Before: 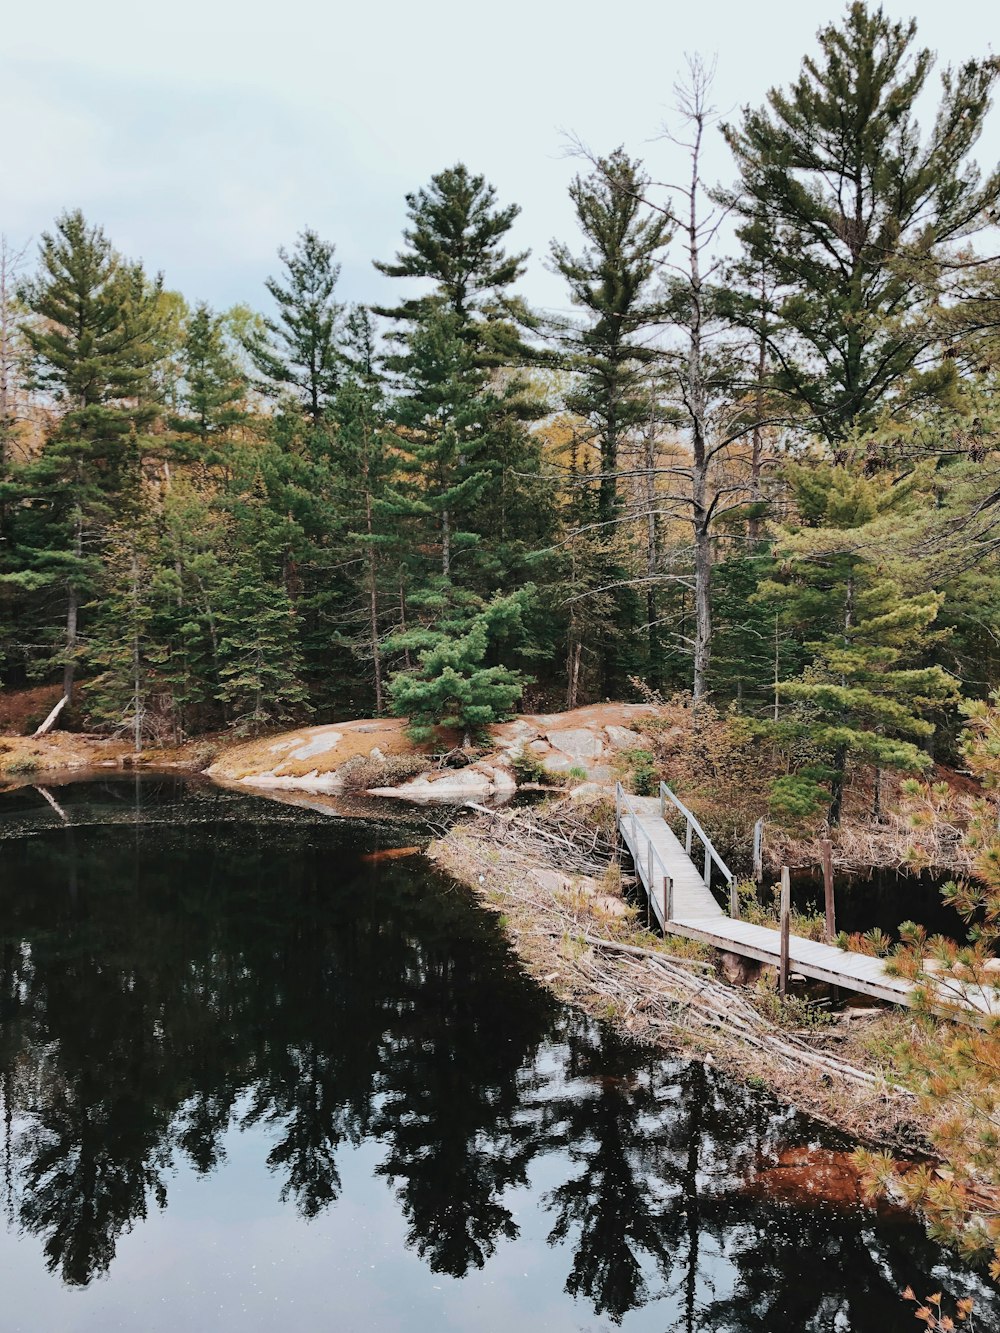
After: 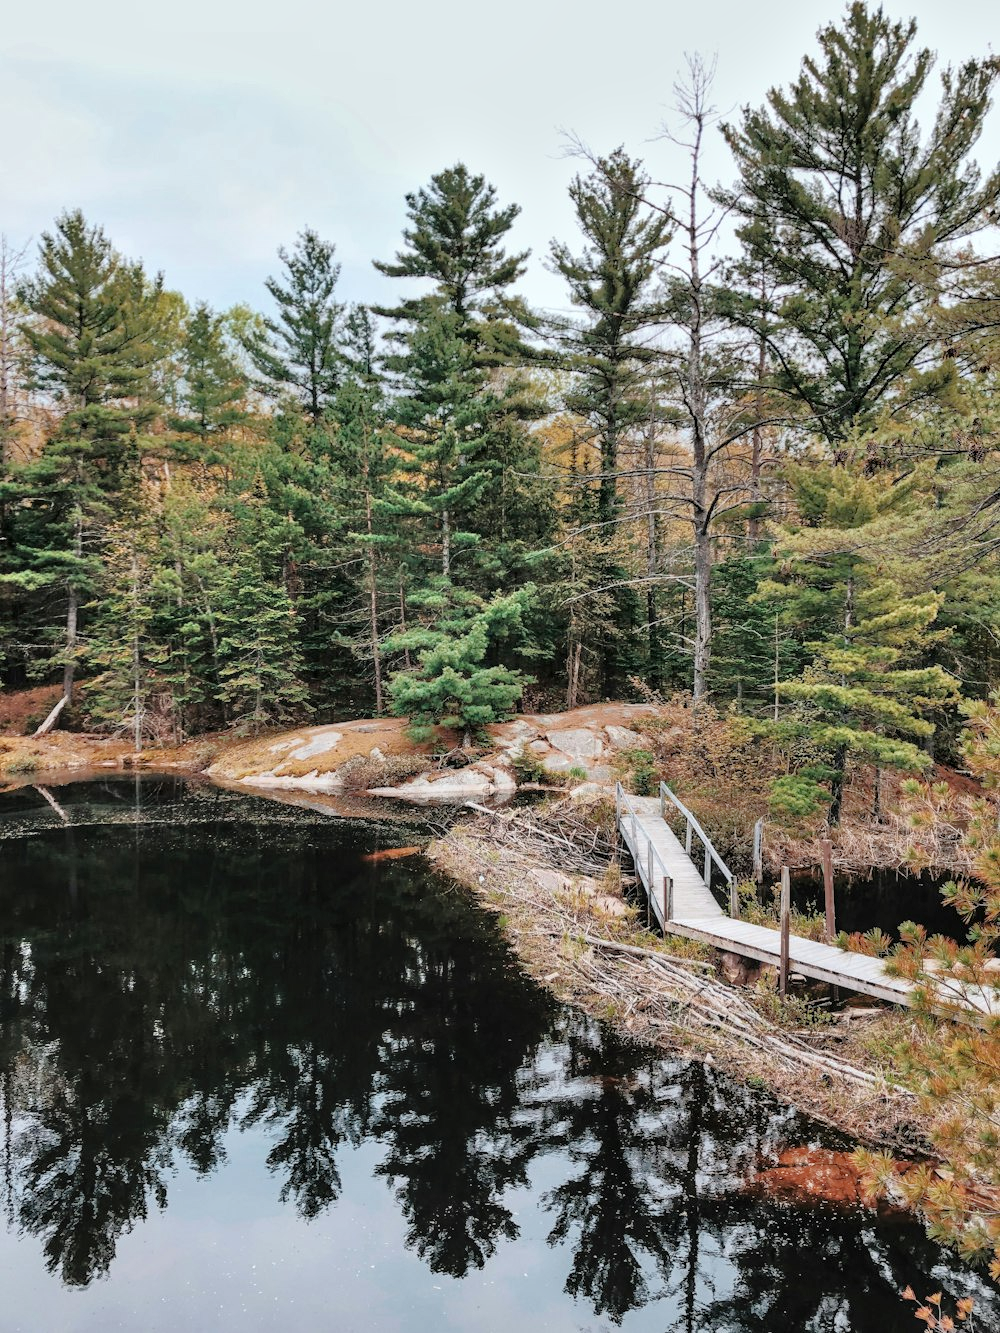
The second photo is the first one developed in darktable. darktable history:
tone equalizer: -8 EV -0.518 EV, -7 EV -0.286 EV, -6 EV -0.072 EV, -5 EV 0.394 EV, -4 EV 0.945 EV, -3 EV 0.787 EV, -2 EV -0.007 EV, -1 EV 0.127 EV, +0 EV -0.015 EV, mask exposure compensation -0.496 EV
local contrast: on, module defaults
